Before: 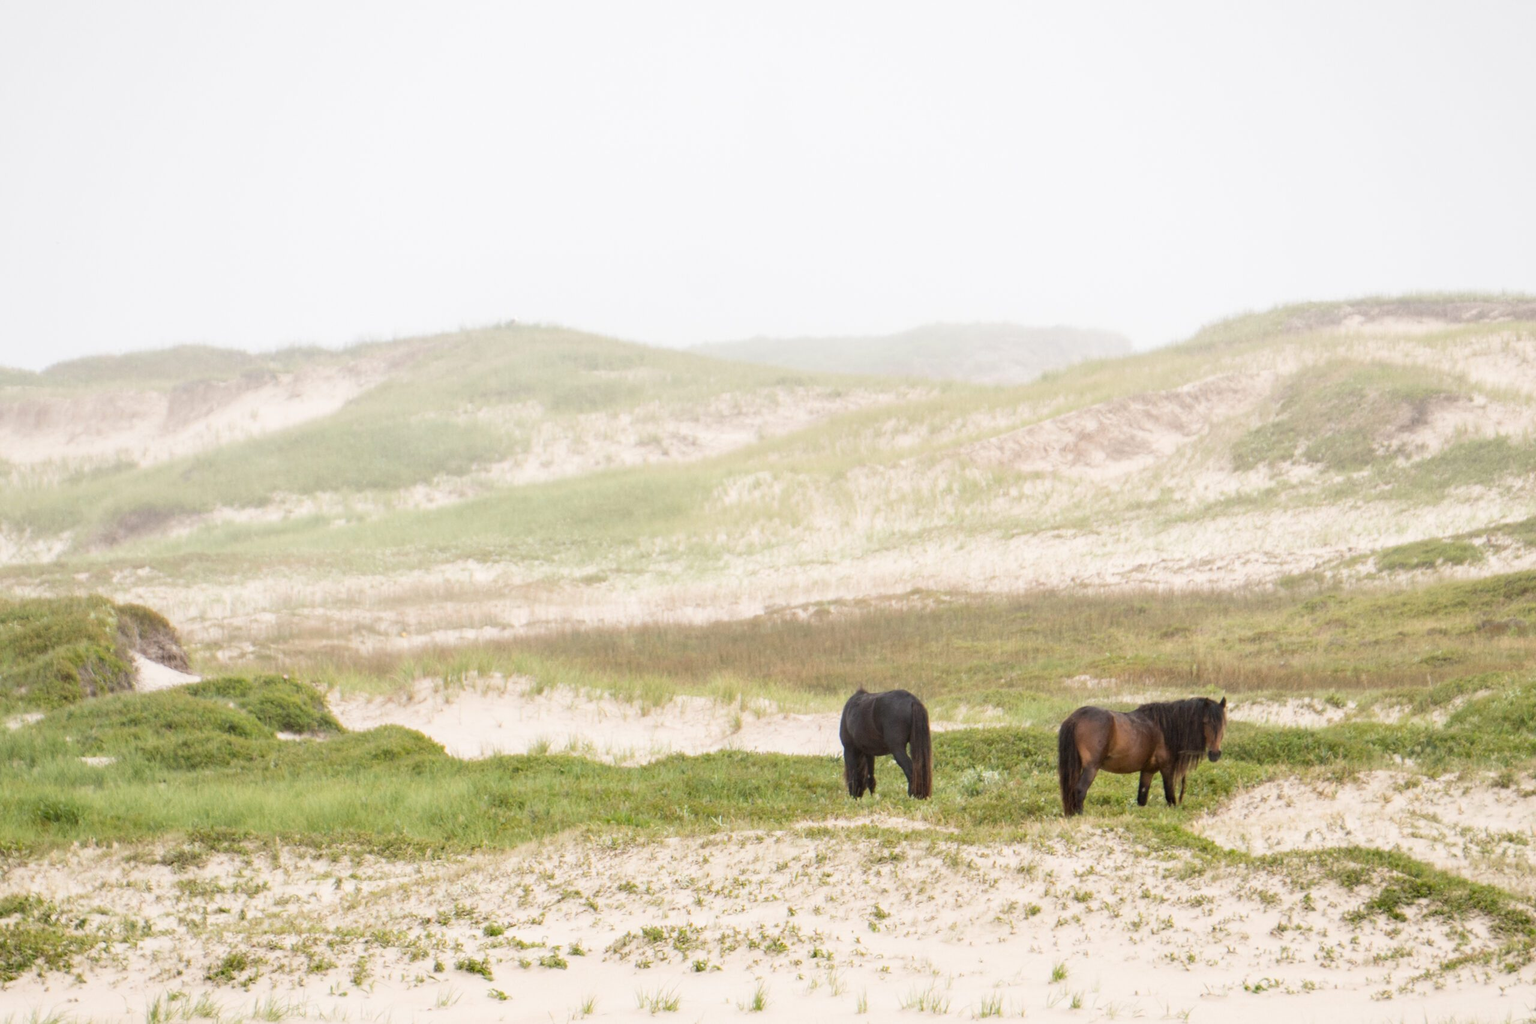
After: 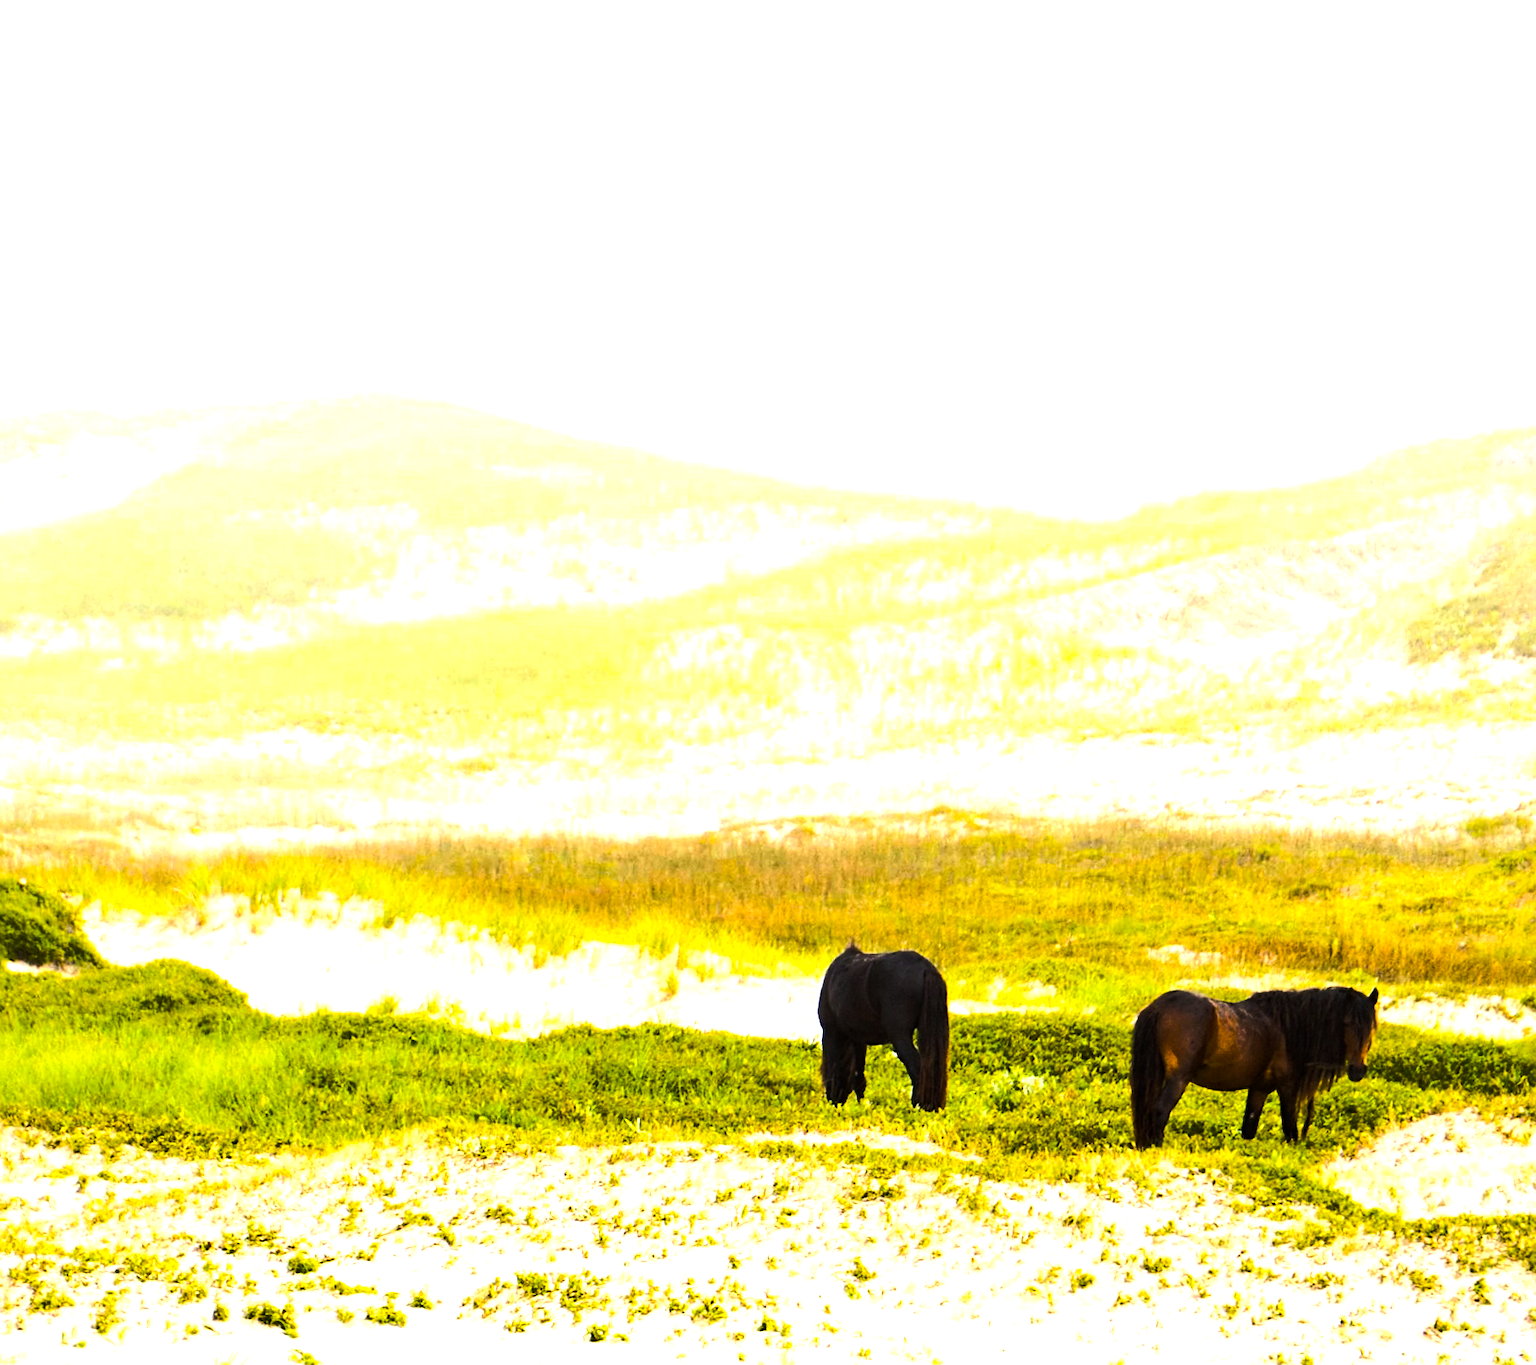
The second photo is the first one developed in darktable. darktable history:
color balance rgb: linear chroma grading › global chroma 40.15%, perceptual saturation grading › global saturation 60.58%, perceptual saturation grading › highlights 20.44%, perceptual saturation grading › shadows -50.36%, perceptual brilliance grading › highlights 2.19%, perceptual brilliance grading › mid-tones -50.36%, perceptual brilliance grading › shadows -50.36%
sharpen: on, module defaults
tone equalizer: -8 EV -1.08 EV, -7 EV -1.01 EV, -6 EV -0.867 EV, -5 EV -0.578 EV, -3 EV 0.578 EV, -2 EV 0.867 EV, -1 EV 1.01 EV, +0 EV 1.08 EV, edges refinement/feathering 500, mask exposure compensation -1.57 EV, preserve details no
crop and rotate: angle -3.27°, left 14.277%, top 0.028%, right 10.766%, bottom 0.028%
